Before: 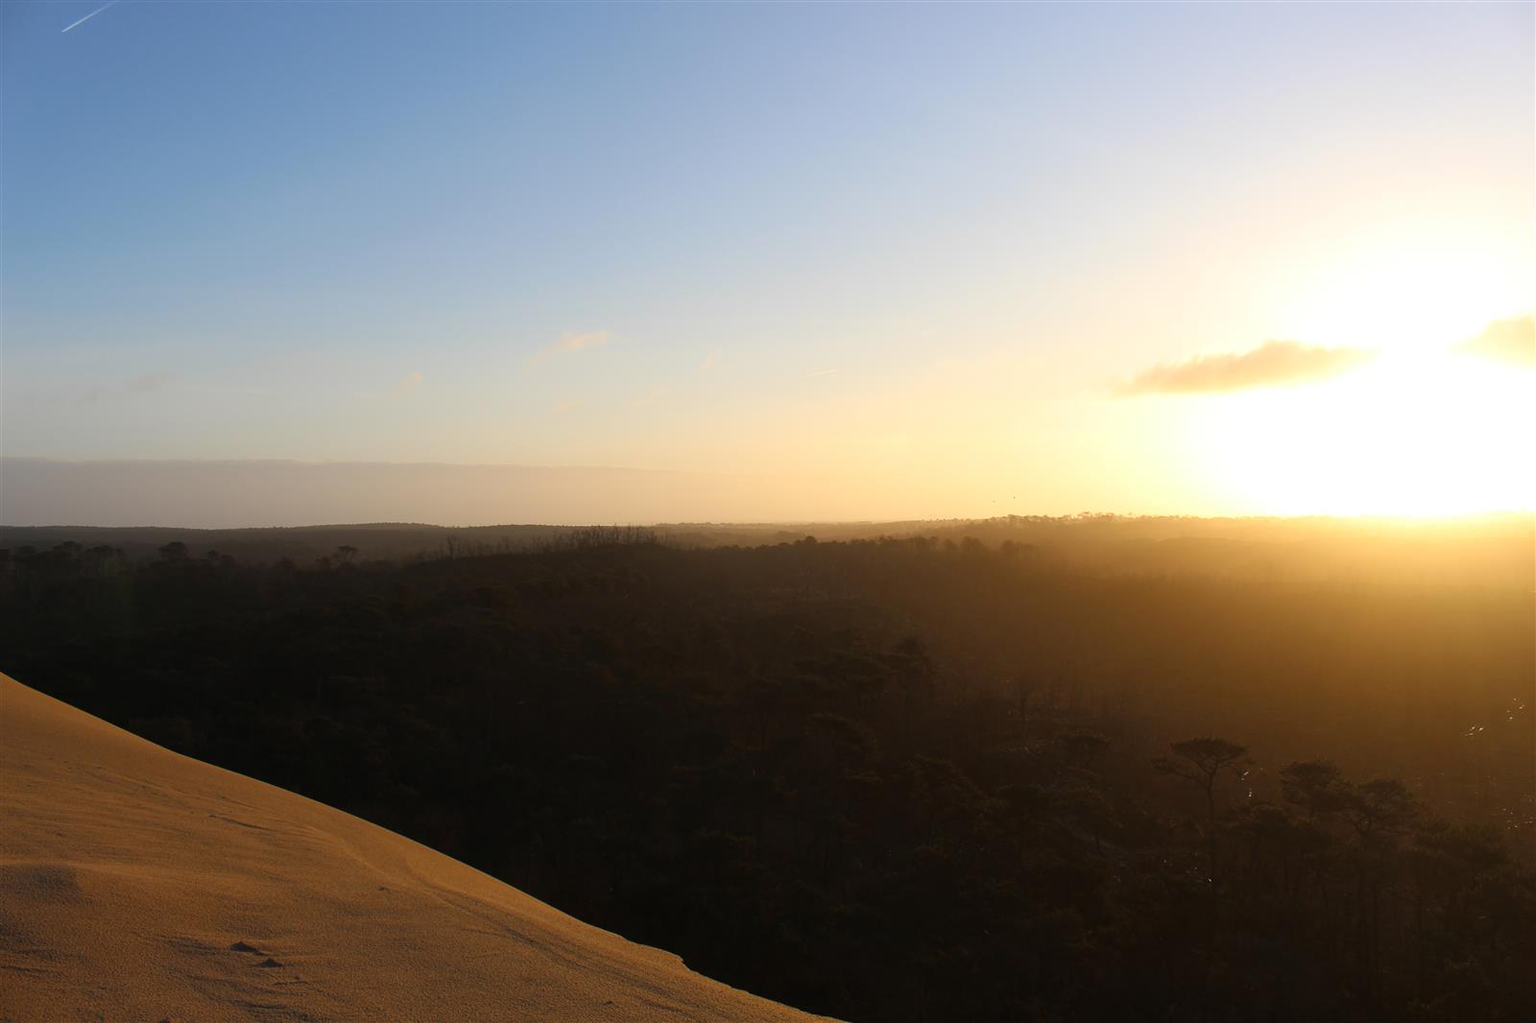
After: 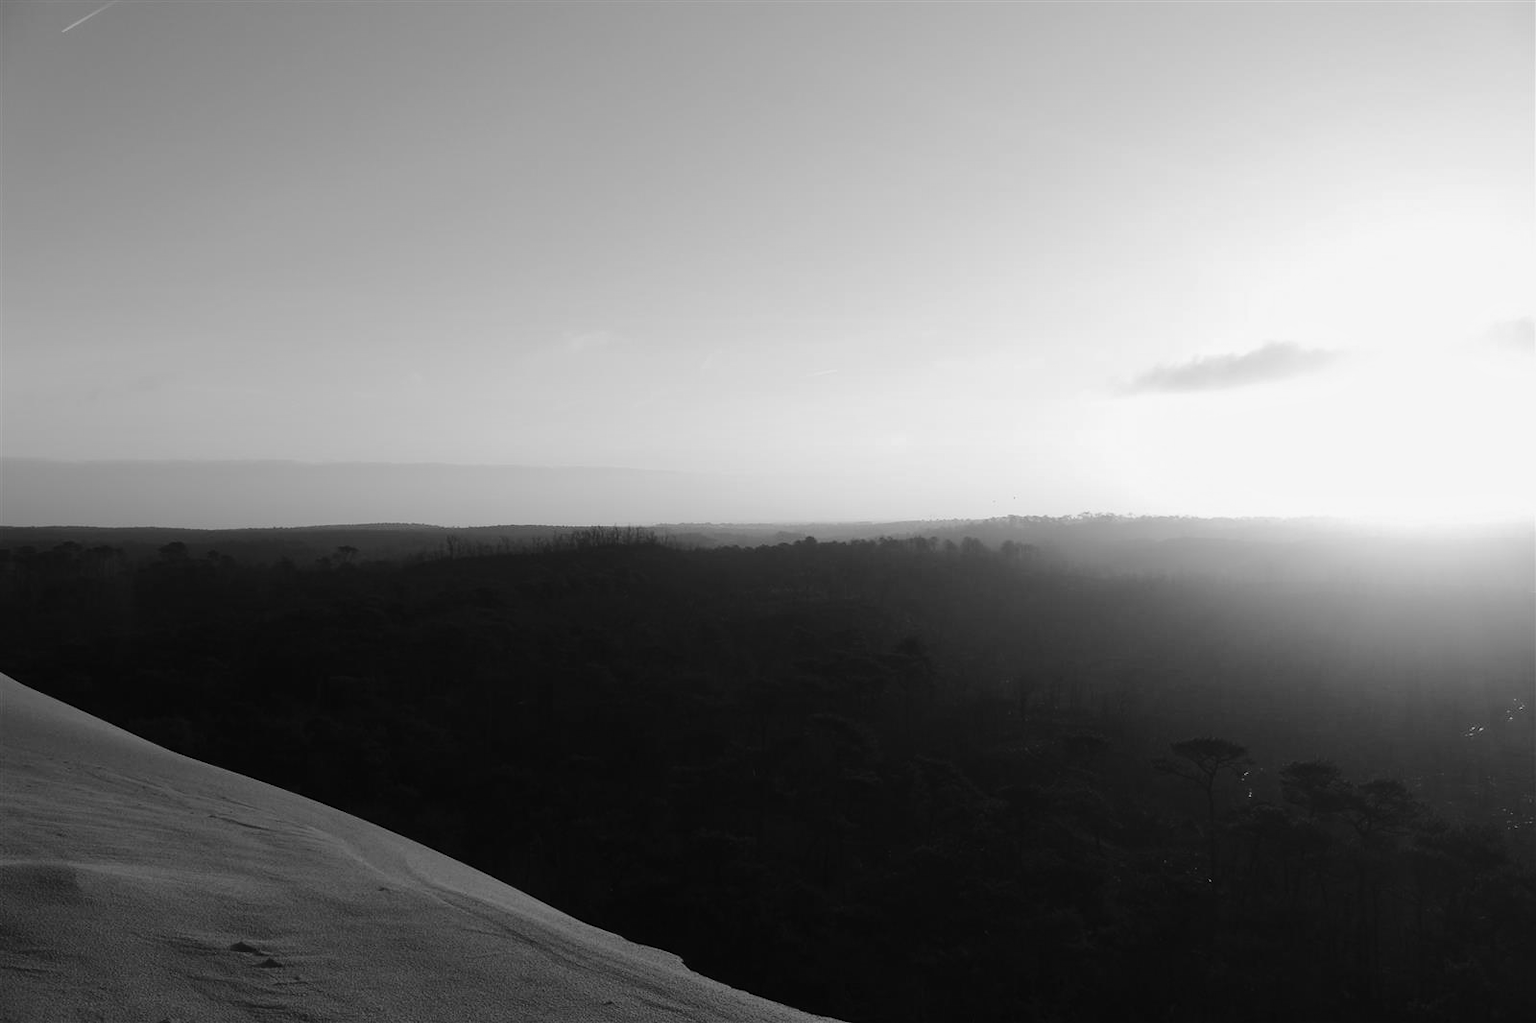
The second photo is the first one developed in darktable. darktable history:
tone curve: curves: ch0 [(0, 0.003) (0.211, 0.174) (0.482, 0.519) (0.843, 0.821) (0.992, 0.971)]; ch1 [(0, 0) (0.276, 0.206) (0.393, 0.364) (0.482, 0.477) (0.506, 0.5) (0.523, 0.523) (0.572, 0.592) (0.695, 0.767) (1, 1)]; ch2 [(0, 0) (0.438, 0.456) (0.498, 0.497) (0.536, 0.527) (0.562, 0.584) (0.619, 0.602) (0.698, 0.698) (1, 1)], color space Lab, independent channels, preserve colors none
monochrome: a -6.99, b 35.61, size 1.4
